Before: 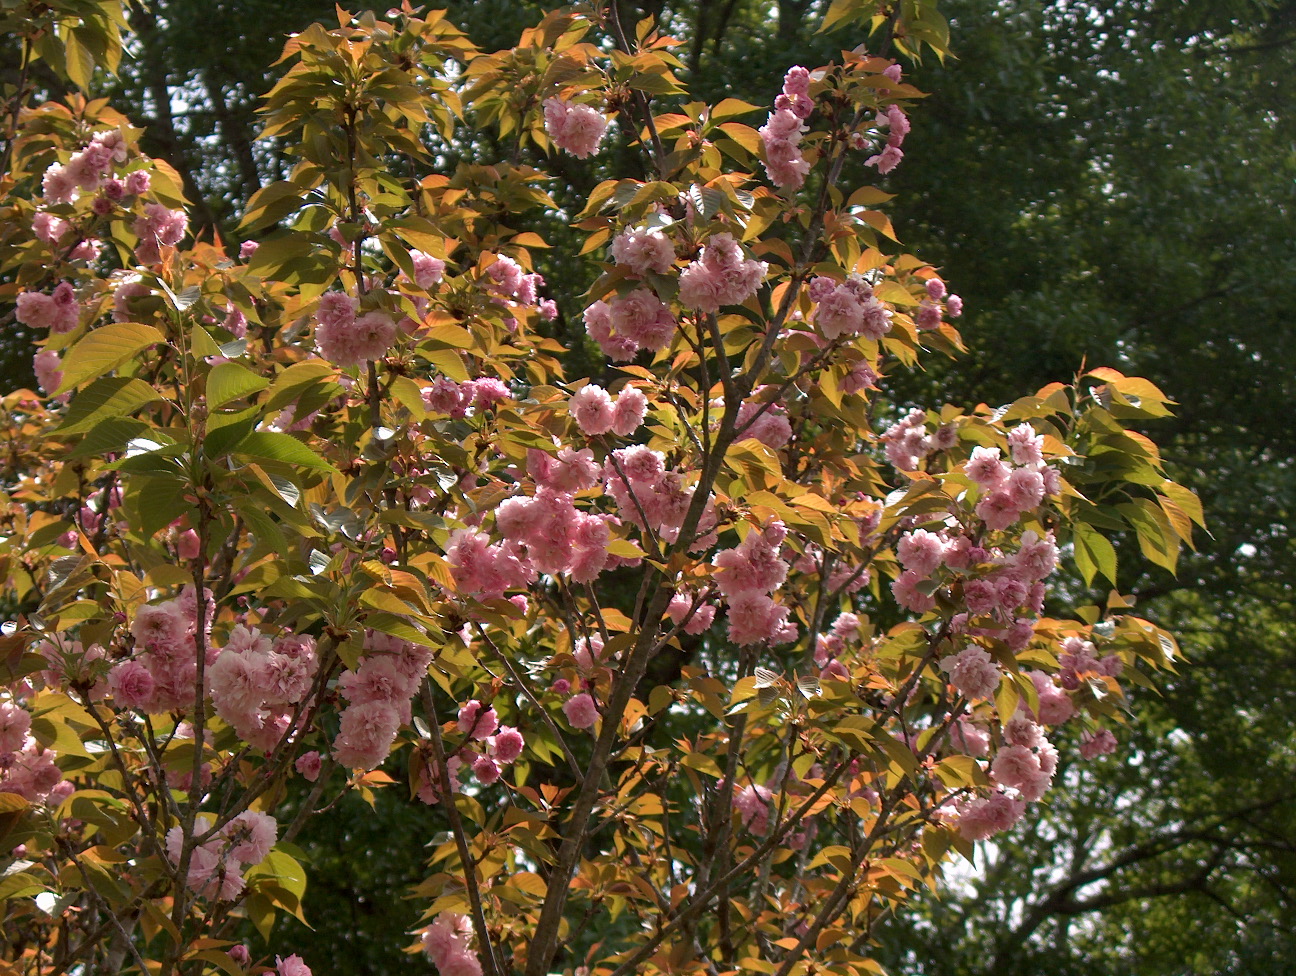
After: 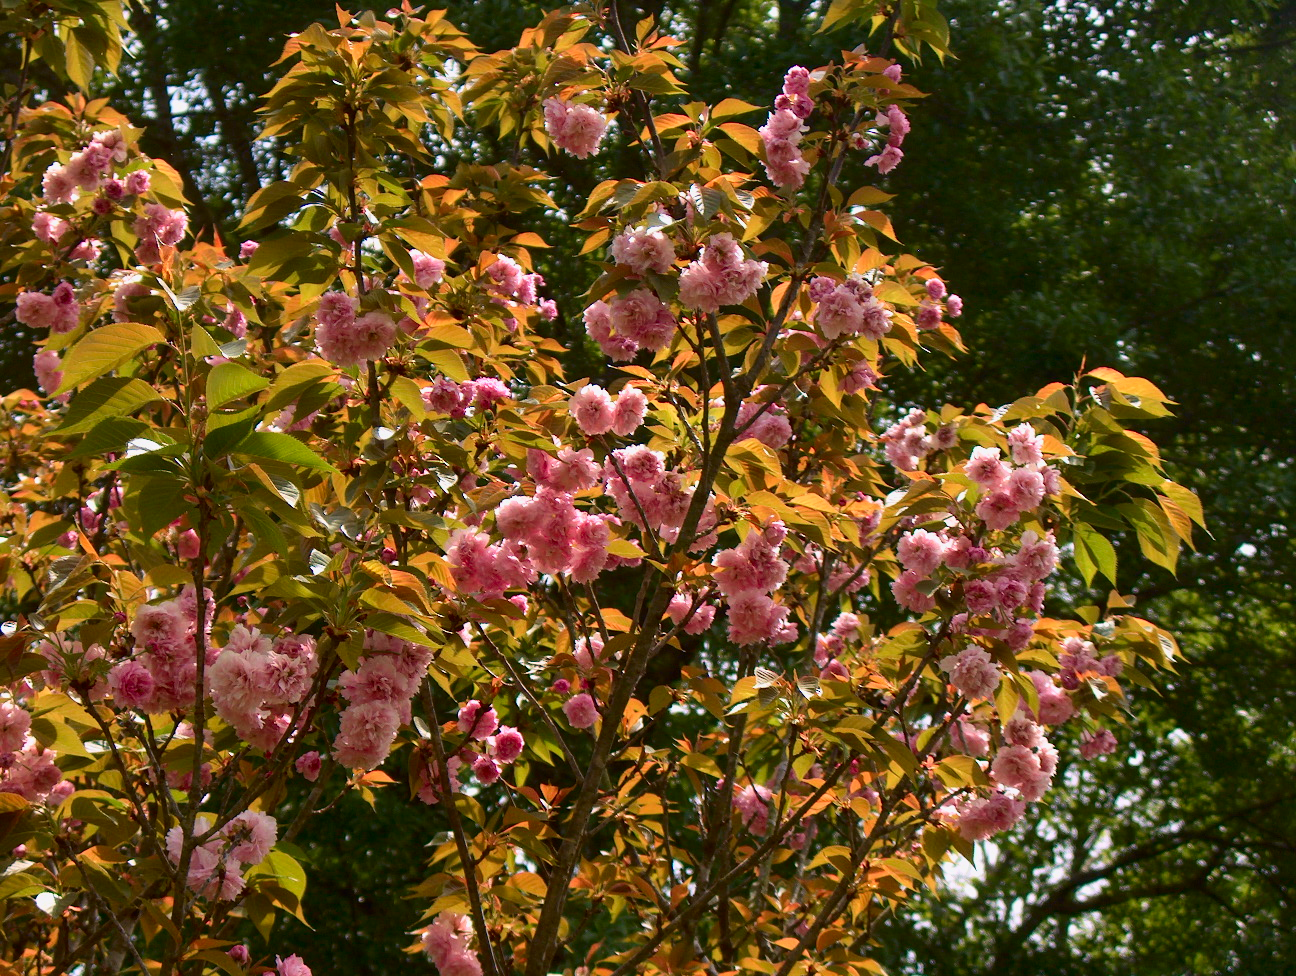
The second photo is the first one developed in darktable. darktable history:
tone curve: curves: ch0 [(0, 0.011) (0.139, 0.106) (0.295, 0.271) (0.499, 0.523) (0.739, 0.782) (0.857, 0.879) (1, 0.967)]; ch1 [(0, 0) (0.272, 0.249) (0.39, 0.379) (0.469, 0.456) (0.495, 0.497) (0.524, 0.53) (0.588, 0.62) (0.725, 0.779) (1, 1)]; ch2 [(0, 0) (0.125, 0.089) (0.35, 0.317) (0.437, 0.42) (0.502, 0.499) (0.533, 0.553) (0.599, 0.638) (1, 1)], color space Lab, independent channels, preserve colors none
